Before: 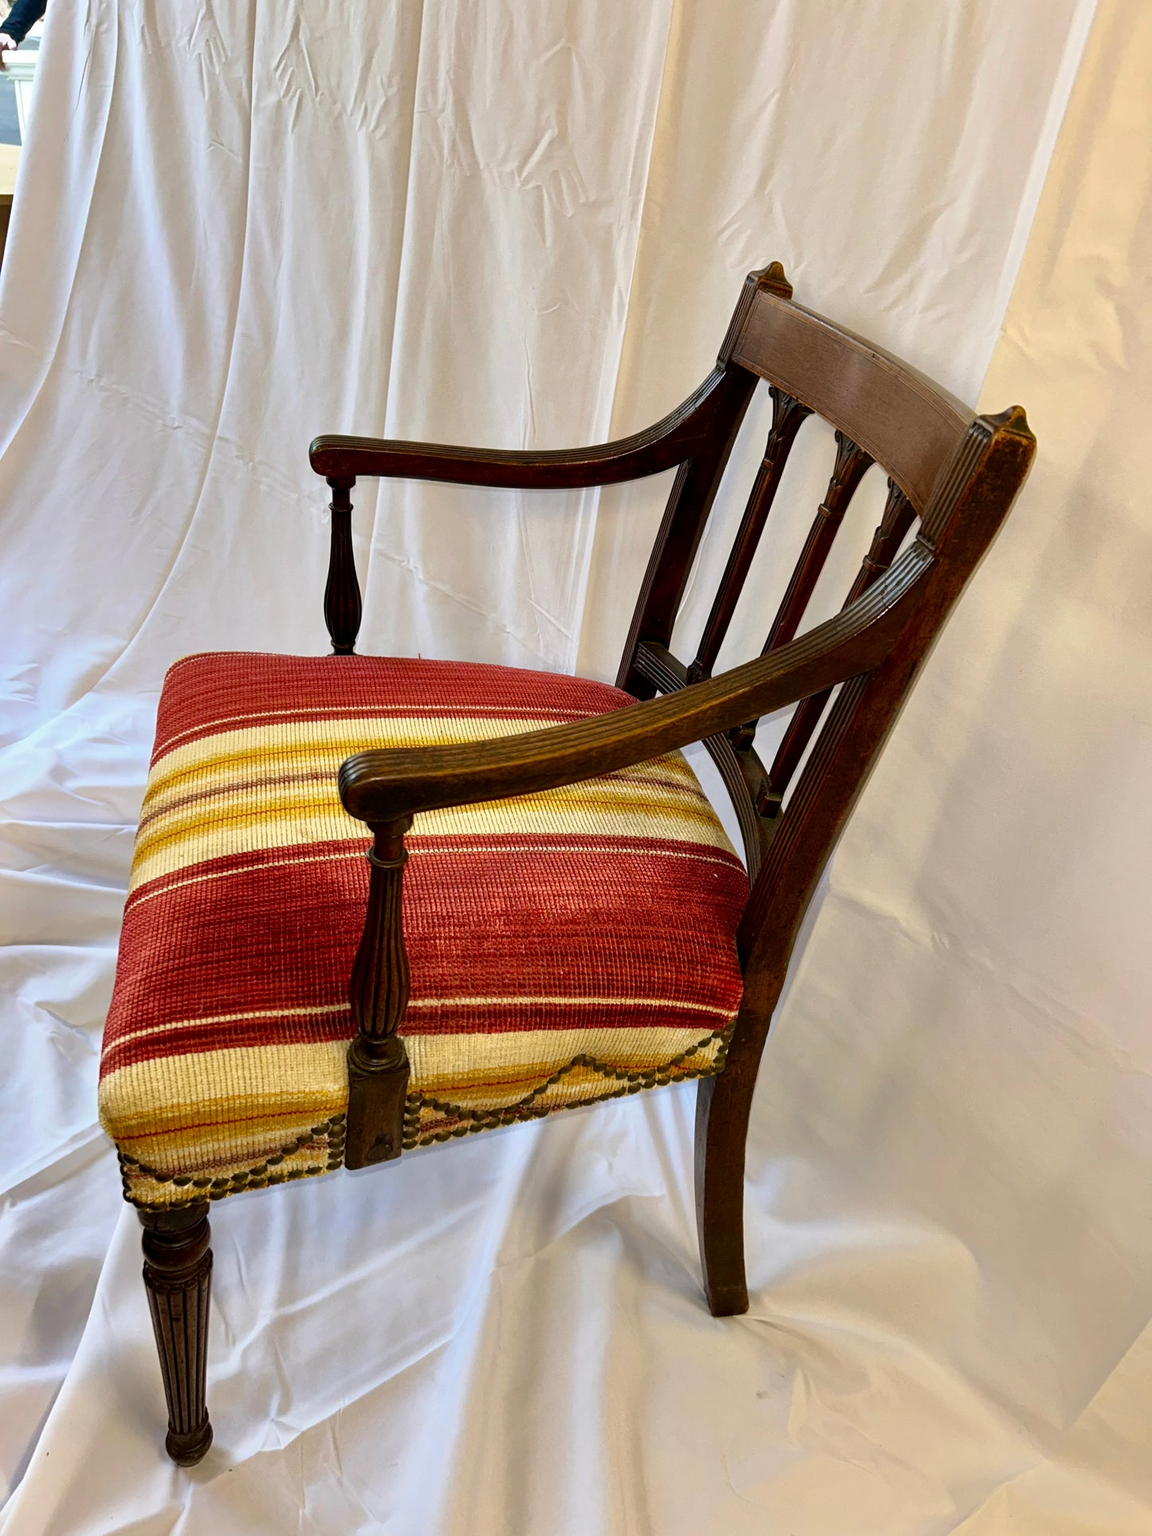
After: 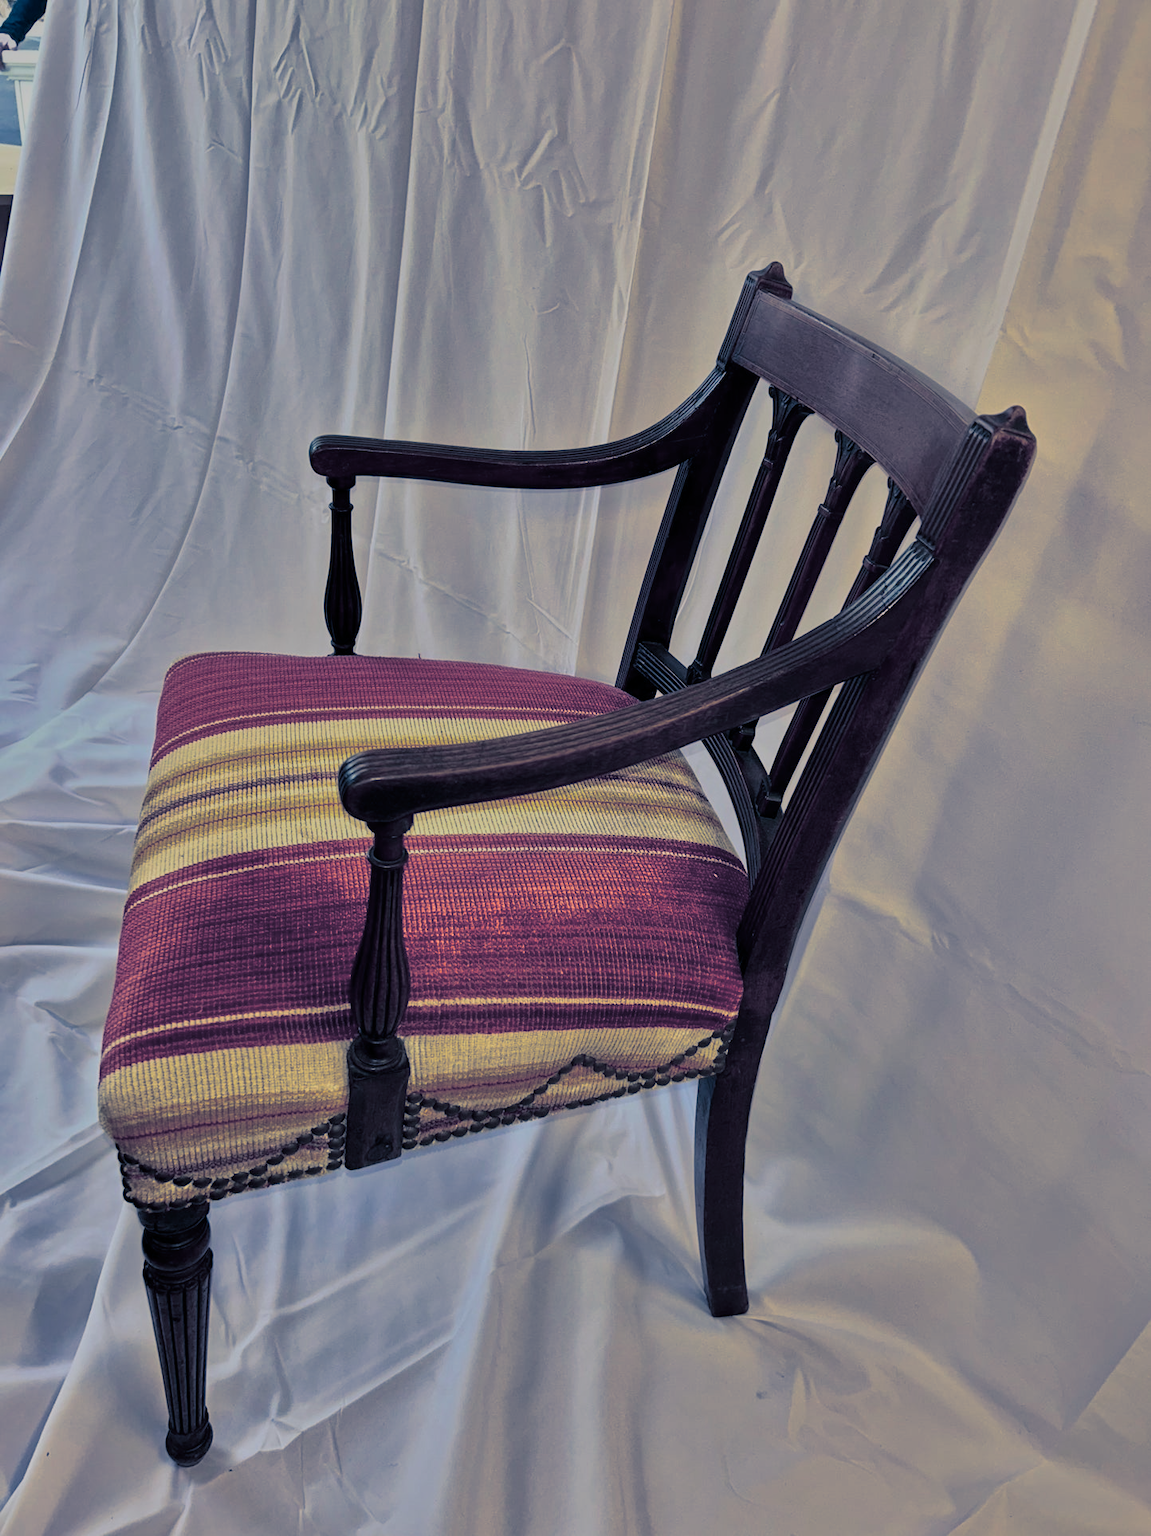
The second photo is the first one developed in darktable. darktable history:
tone equalizer: -8 EV -0.002 EV, -7 EV 0.005 EV, -6 EV -0.008 EV, -5 EV 0.007 EV, -4 EV -0.042 EV, -3 EV -0.233 EV, -2 EV -0.662 EV, -1 EV -0.983 EV, +0 EV -0.969 EV, smoothing diameter 2%, edges refinement/feathering 20, mask exposure compensation -1.57 EV, filter diffusion 5
split-toning: shadows › hue 226.8°, shadows › saturation 0.84
shadows and highlights: low approximation 0.01, soften with gaussian
